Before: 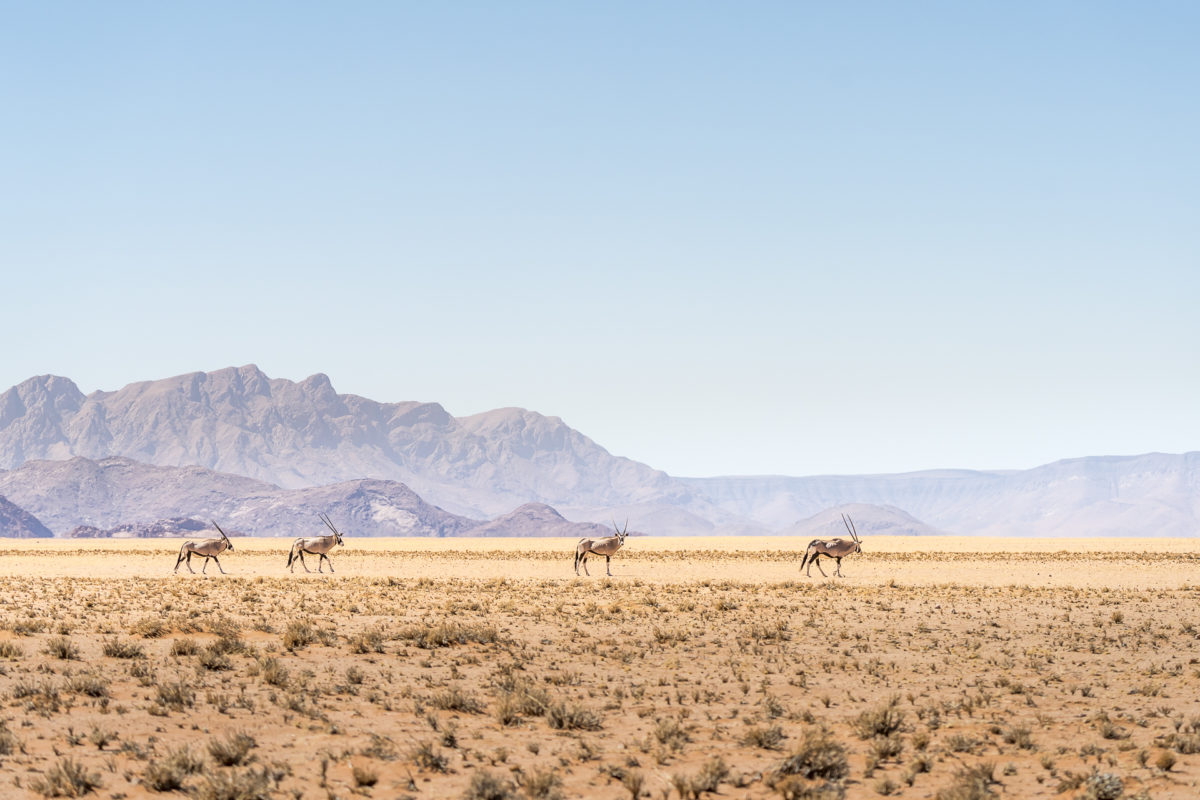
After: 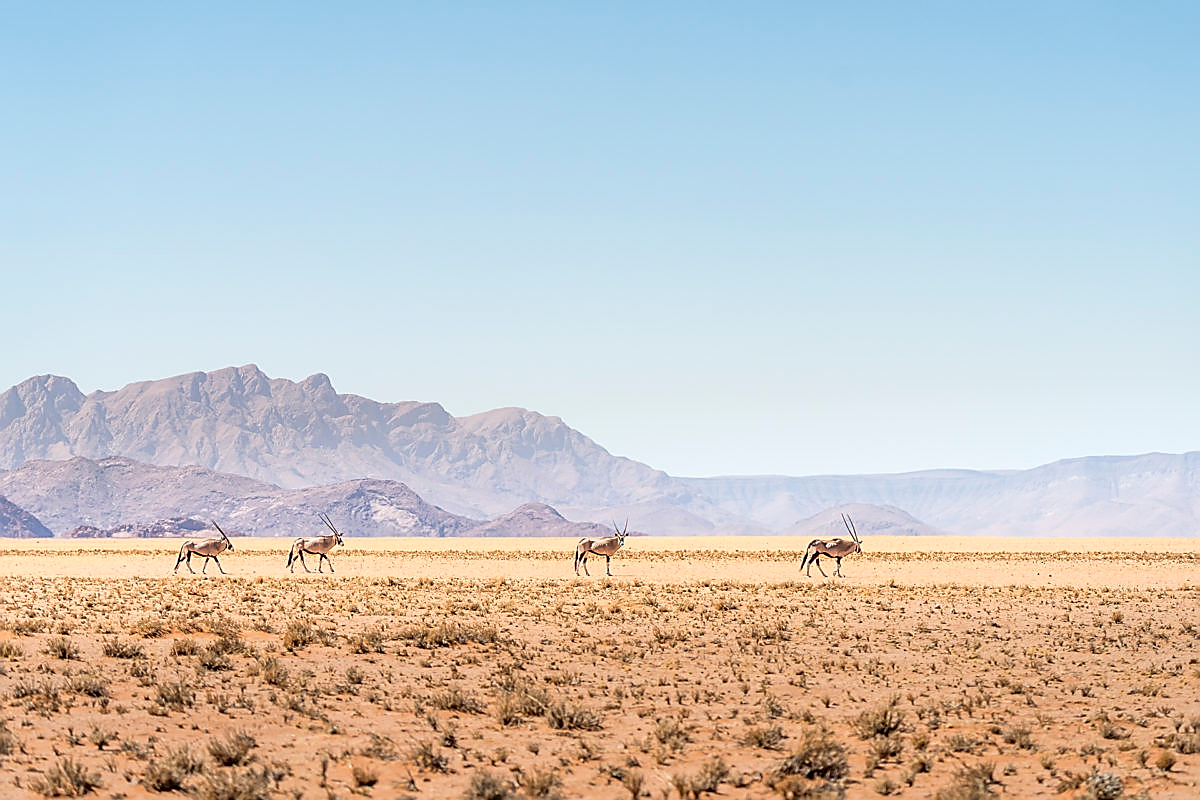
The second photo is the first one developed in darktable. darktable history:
sharpen: radius 1.409, amount 1.259, threshold 0.685
